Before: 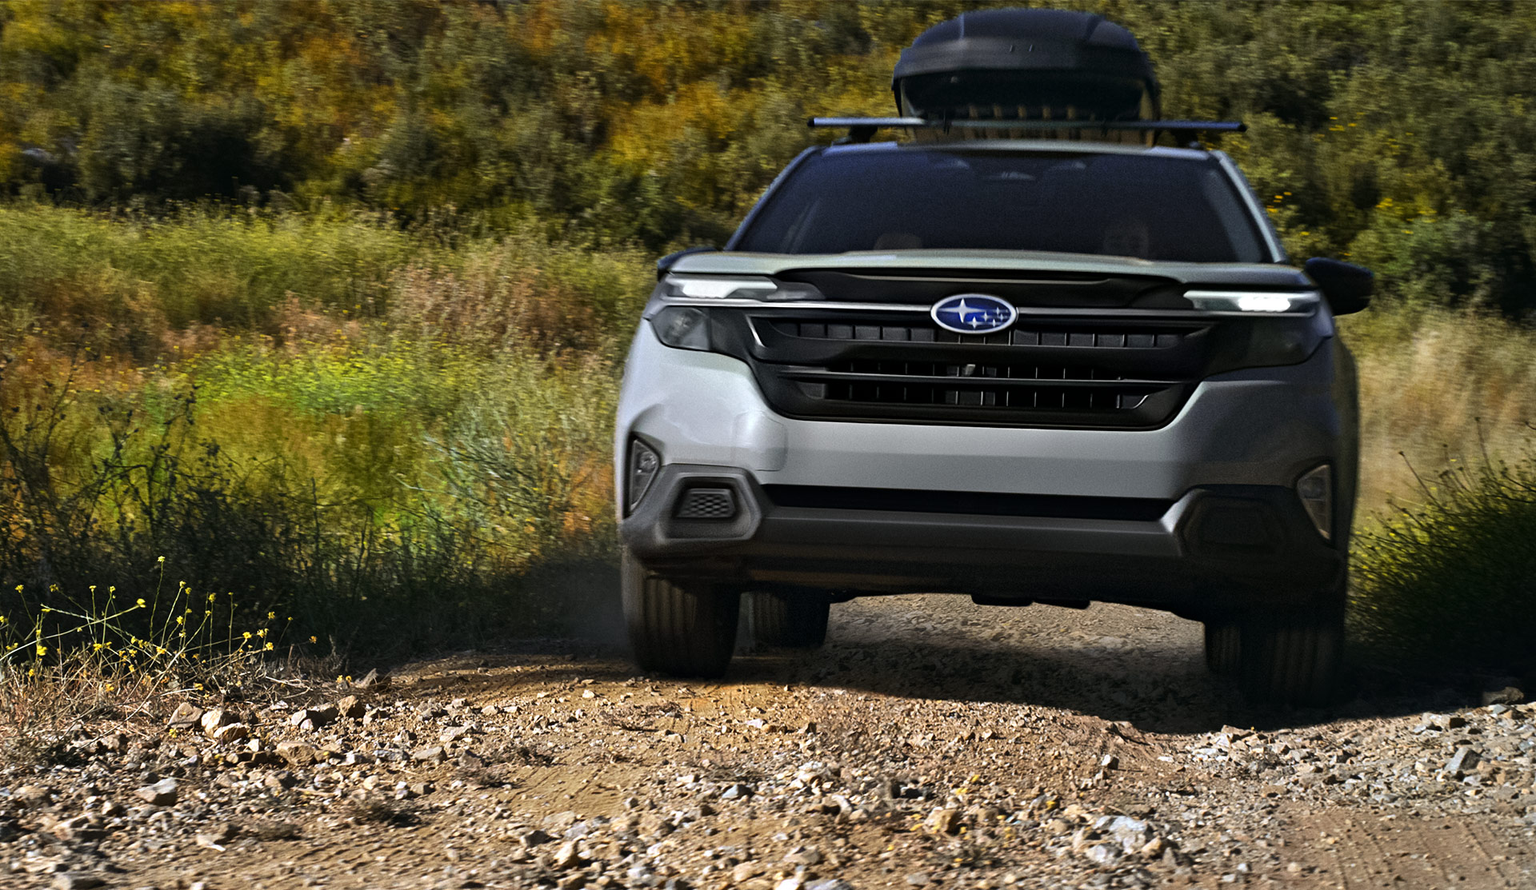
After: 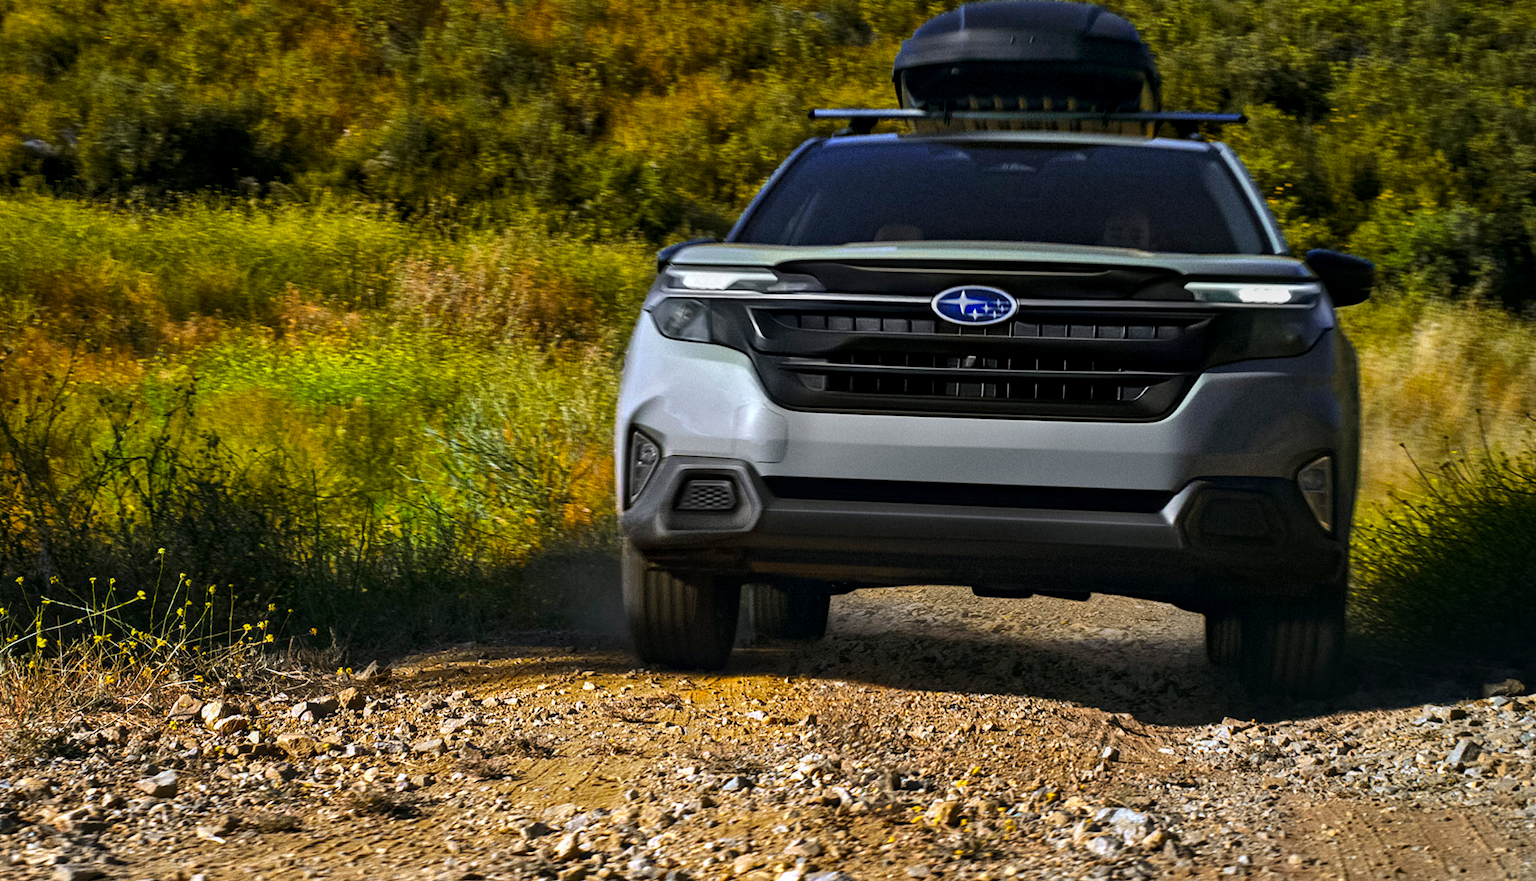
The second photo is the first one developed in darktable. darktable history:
color balance rgb: linear chroma grading › global chroma 15%, perceptual saturation grading › global saturation 30%
local contrast: on, module defaults
crop: top 1.049%, right 0.001%
